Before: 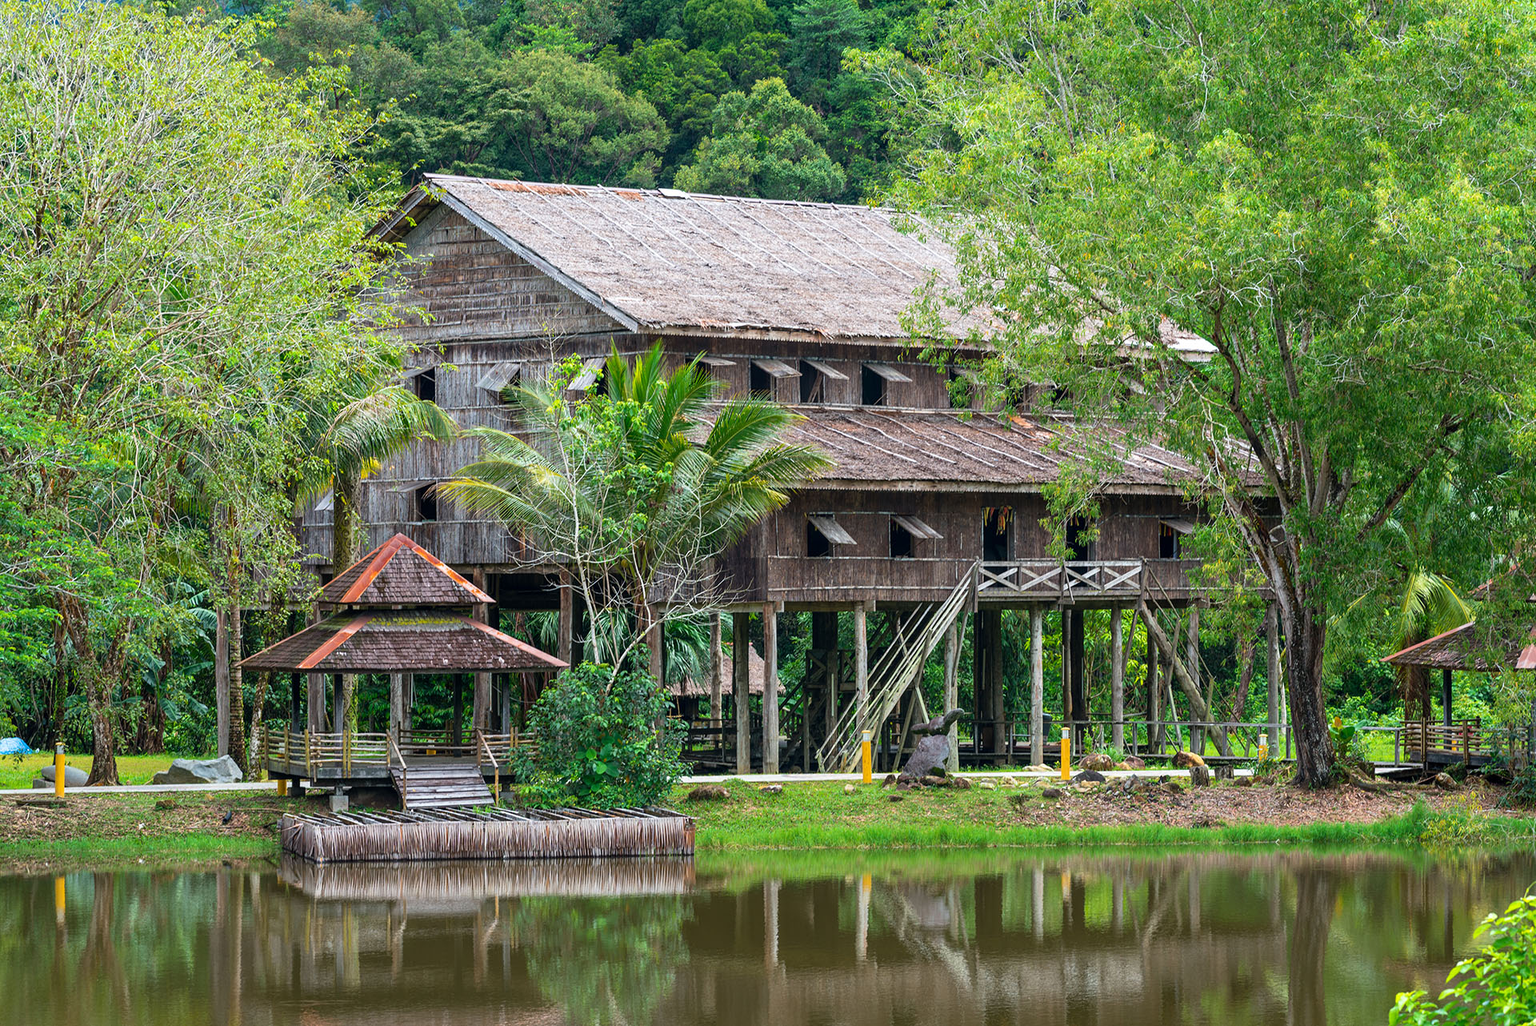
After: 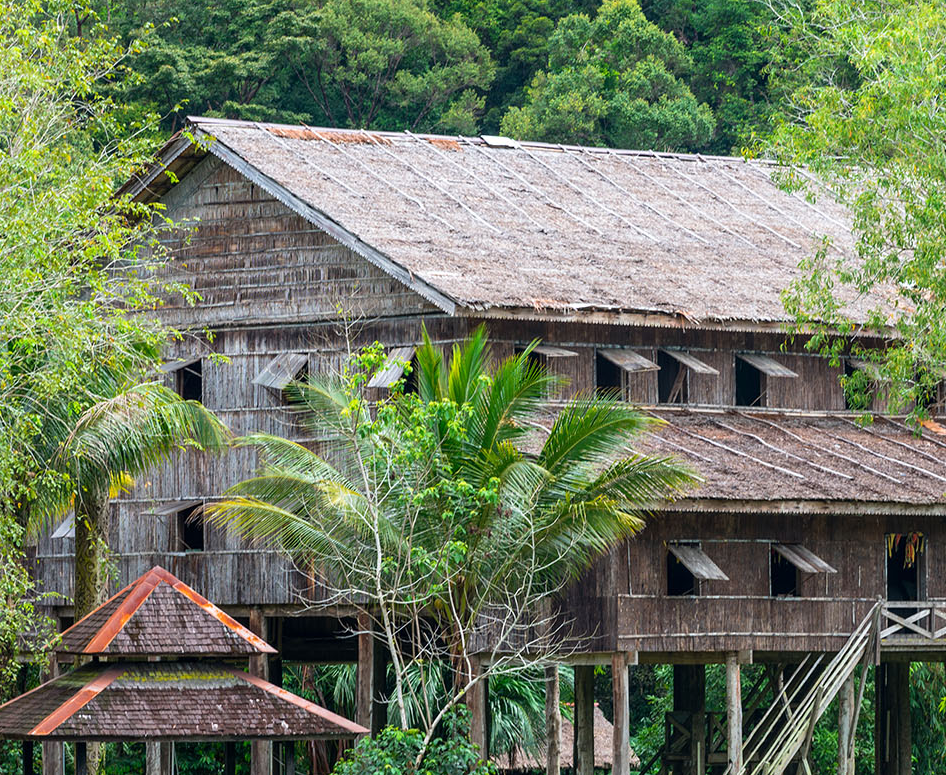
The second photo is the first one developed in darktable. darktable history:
tone curve: curves: ch0 [(0, 0) (0.003, 0.003) (0.011, 0.011) (0.025, 0.025) (0.044, 0.044) (0.069, 0.069) (0.1, 0.099) (0.136, 0.135) (0.177, 0.177) (0.224, 0.224) (0.277, 0.276) (0.335, 0.334) (0.399, 0.398) (0.468, 0.467) (0.543, 0.547) (0.623, 0.626) (0.709, 0.712) (0.801, 0.802) (0.898, 0.898) (1, 1)], color space Lab, linked channels, preserve colors none
crop: left 17.839%, top 7.83%, right 32.878%, bottom 31.685%
